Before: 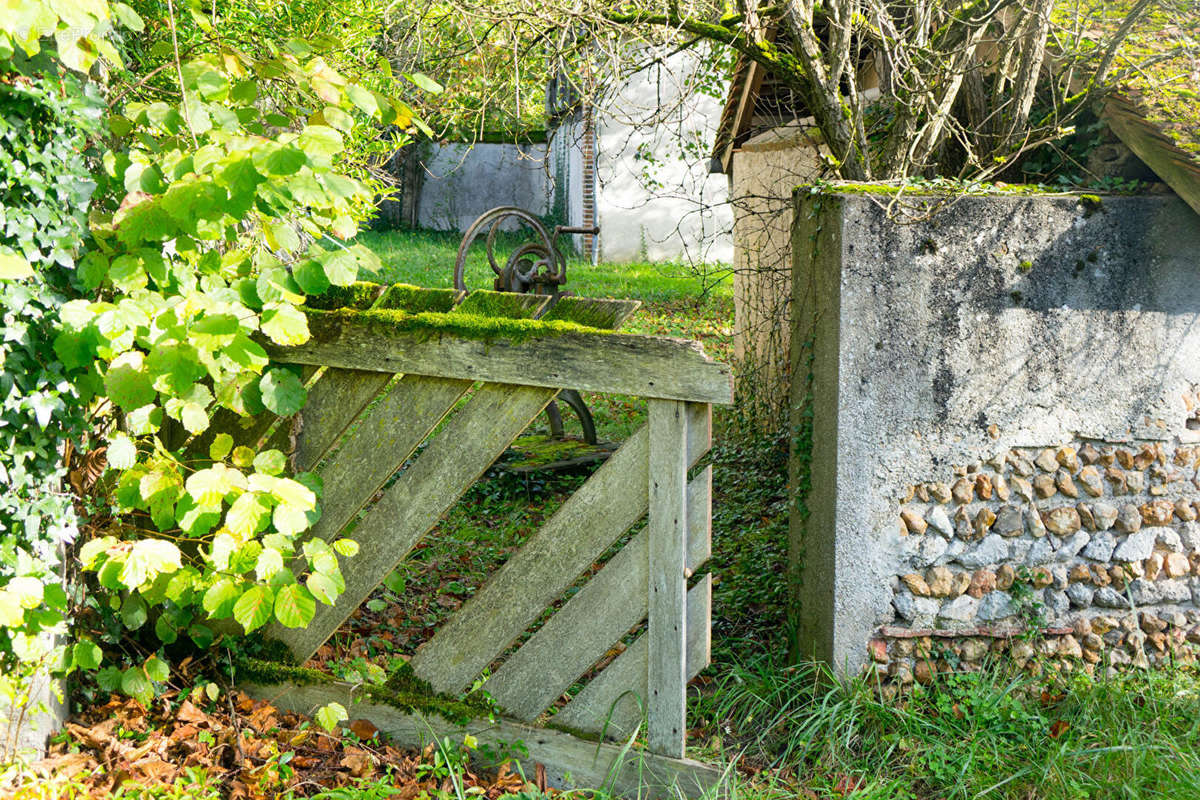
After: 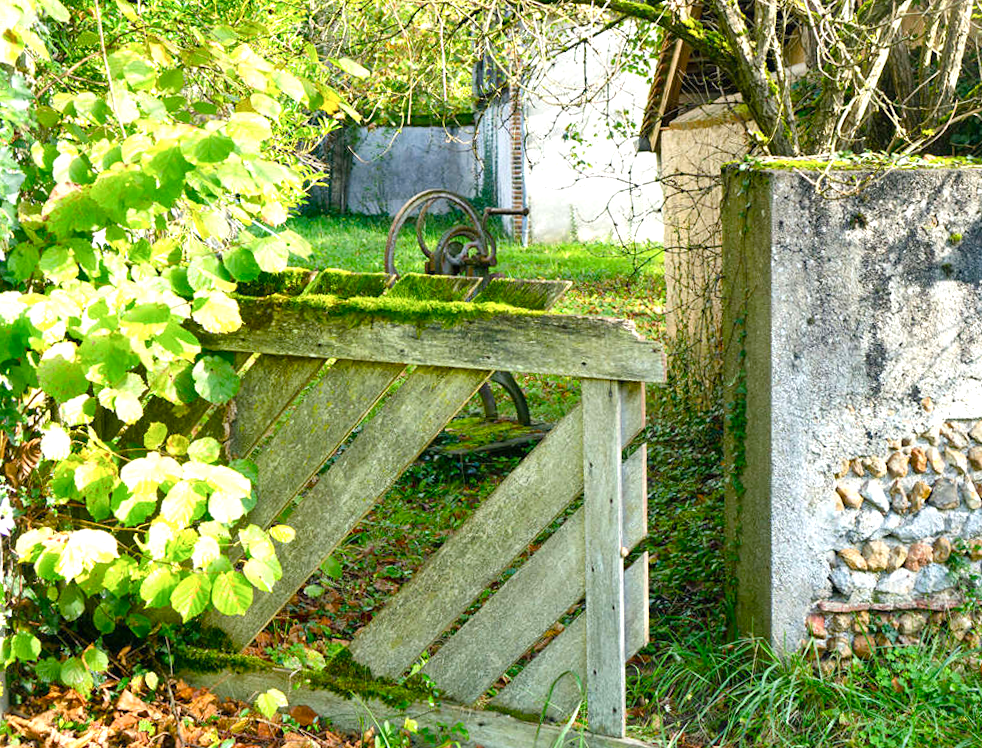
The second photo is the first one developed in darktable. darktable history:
exposure: black level correction 0, exposure 0.499 EV, compensate highlight preservation false
crop and rotate: angle 1.18°, left 4.238%, top 0.92%, right 11.358%, bottom 2.694%
color balance rgb: shadows lift › hue 85.73°, linear chroma grading › global chroma 0.727%, perceptual saturation grading › global saturation 13.959%, perceptual saturation grading › highlights -25.878%, perceptual saturation grading › shadows 24.246%, global vibrance 20%
